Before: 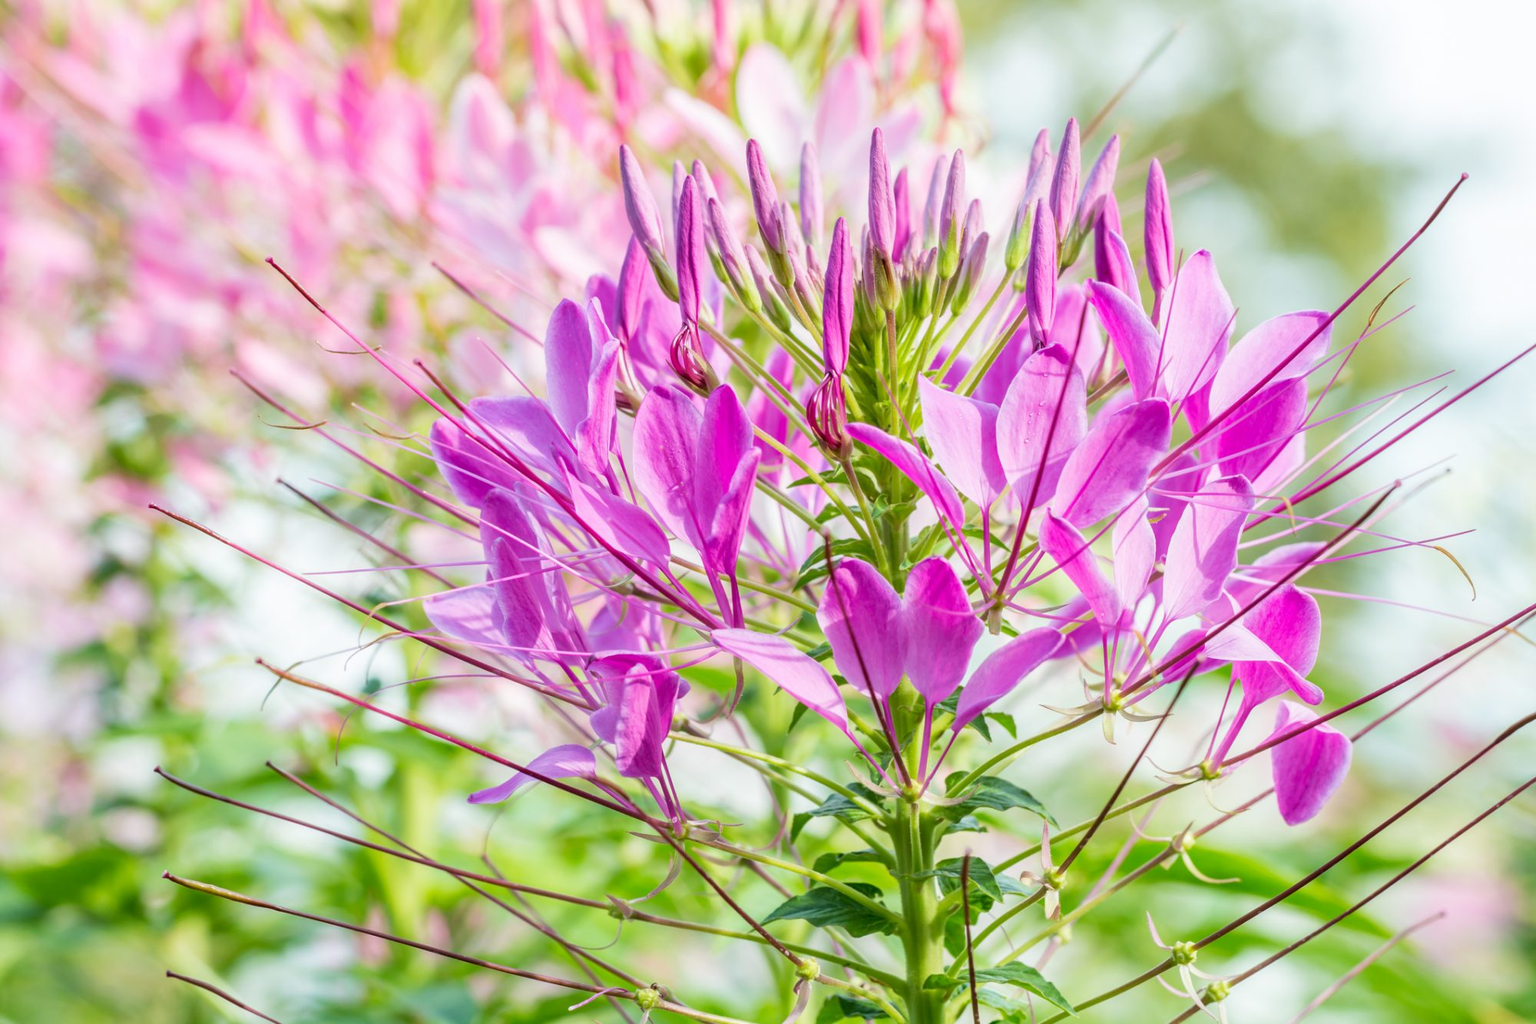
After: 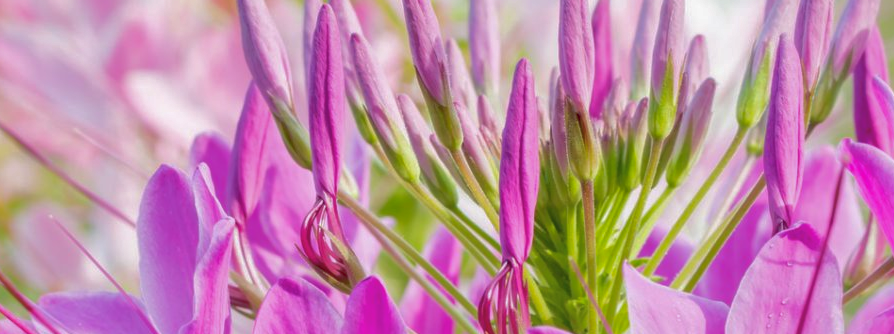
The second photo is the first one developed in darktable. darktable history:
contrast brightness saturation: saturation -0.05
crop: left 28.64%, top 16.832%, right 26.637%, bottom 58.055%
shadows and highlights: shadows 60, highlights -60
